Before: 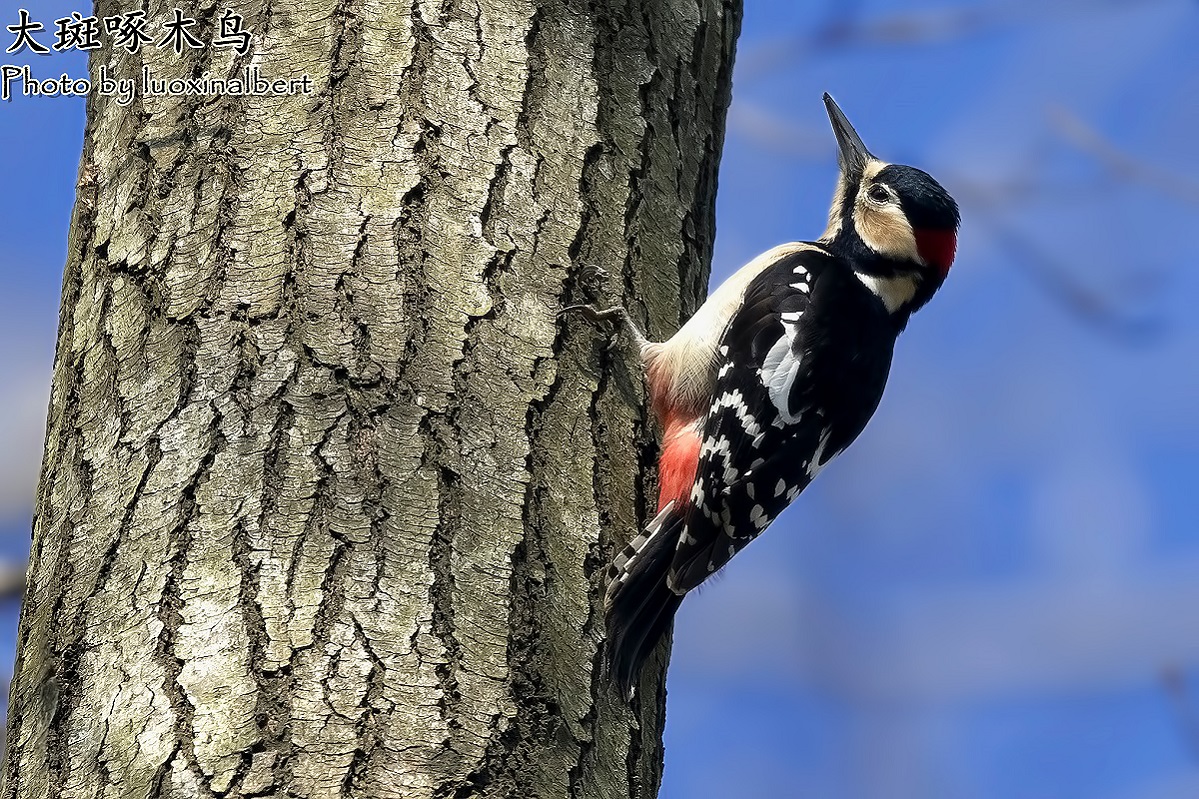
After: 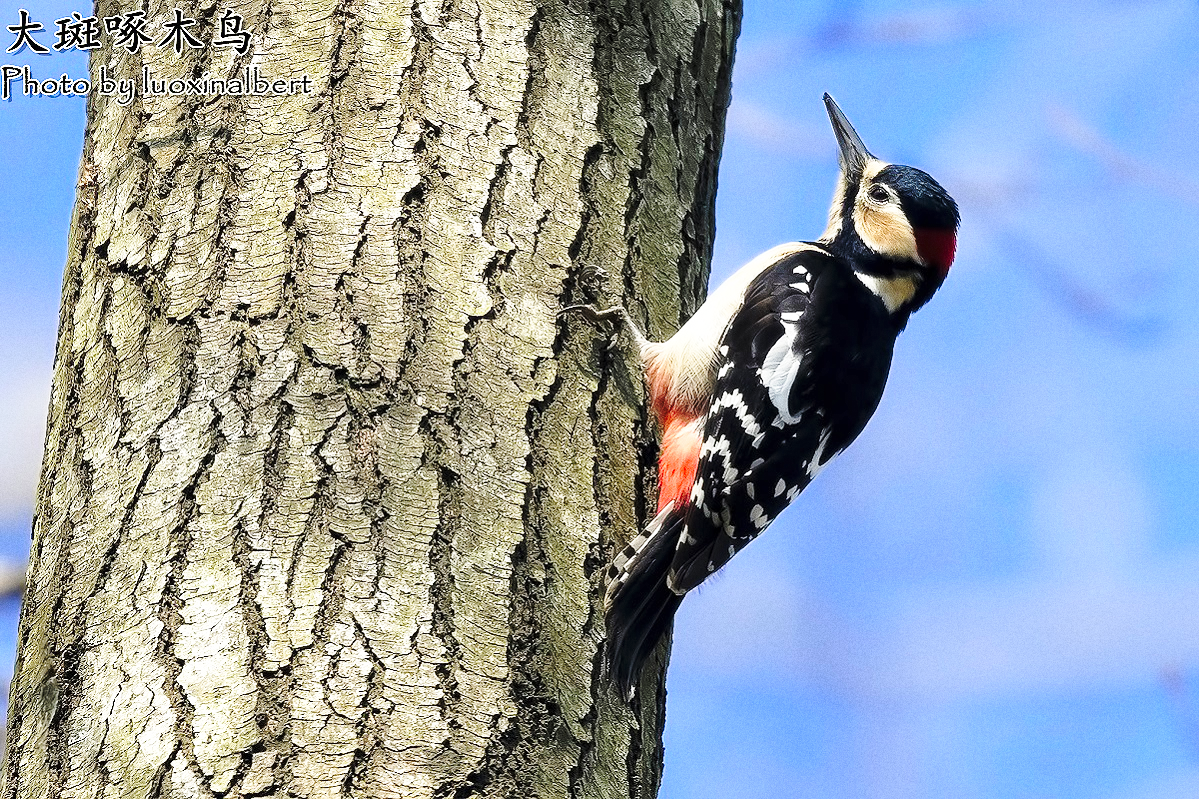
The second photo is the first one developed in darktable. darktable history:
grain: on, module defaults
contrast brightness saturation: brightness 0.09, saturation 0.19
base curve: curves: ch0 [(0, 0) (0.032, 0.037) (0.105, 0.228) (0.435, 0.76) (0.856, 0.983) (1, 1)], preserve colors none
